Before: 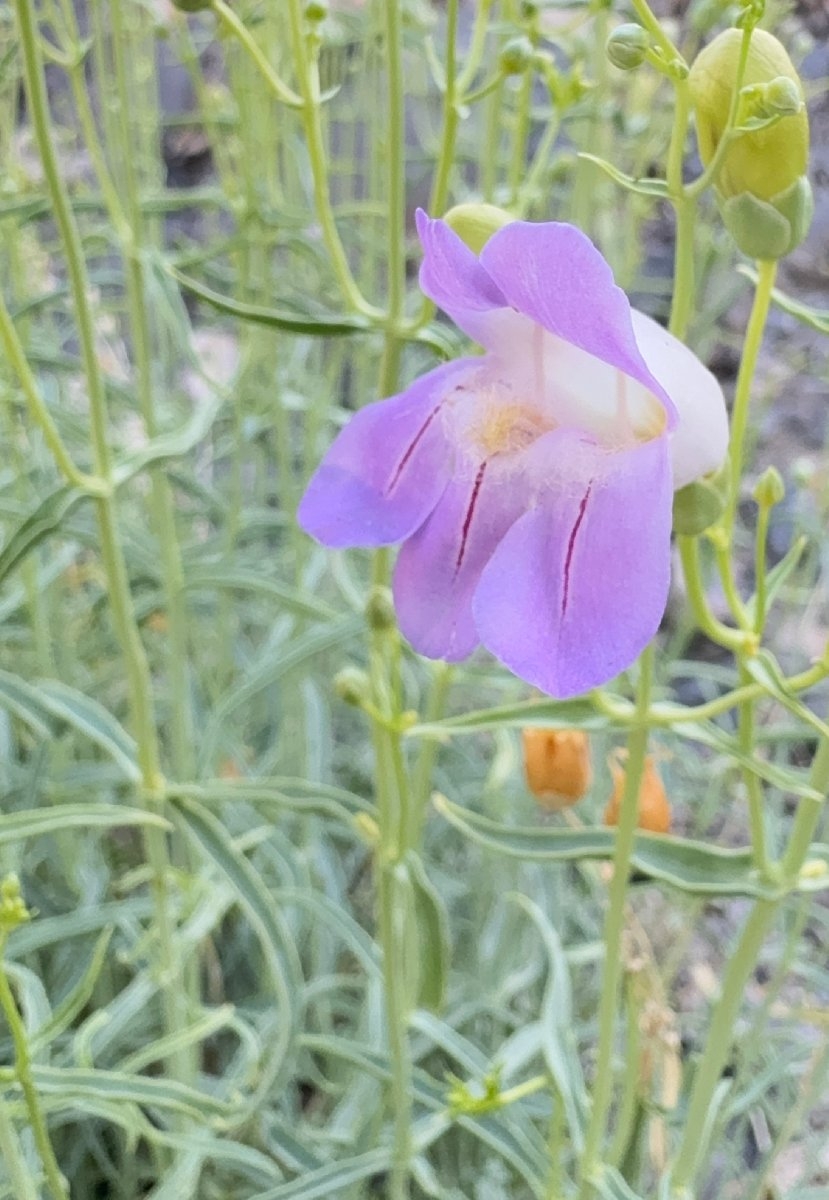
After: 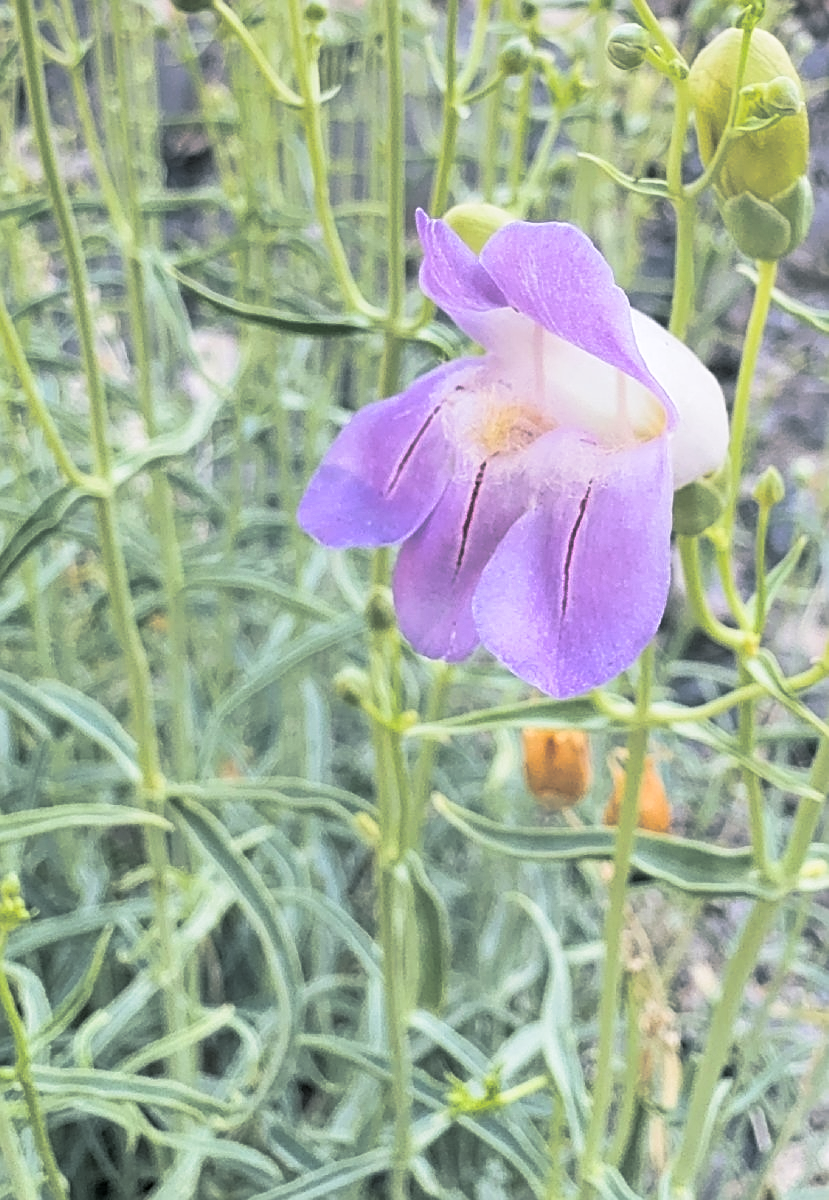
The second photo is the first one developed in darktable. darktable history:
base curve: curves: ch0 [(0, 0) (0.257, 0.25) (0.482, 0.586) (0.757, 0.871) (1, 1)]
split-toning: shadows › hue 201.6°, shadows › saturation 0.16, highlights › hue 50.4°, highlights › saturation 0.2, balance -49.9
sharpen: on, module defaults
